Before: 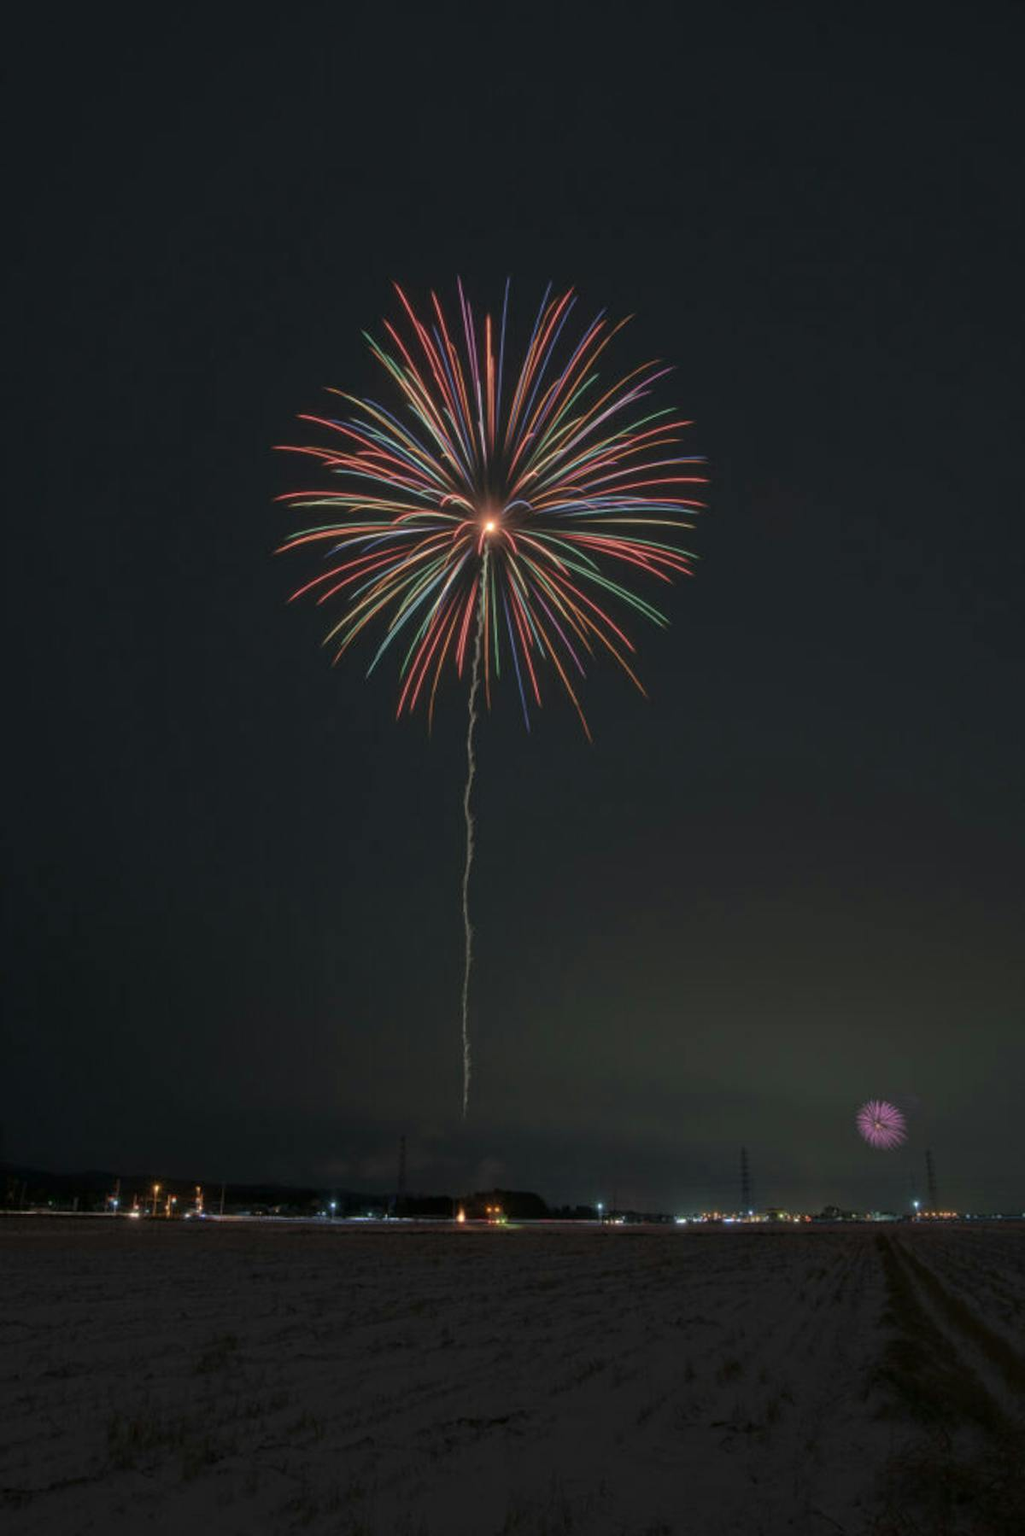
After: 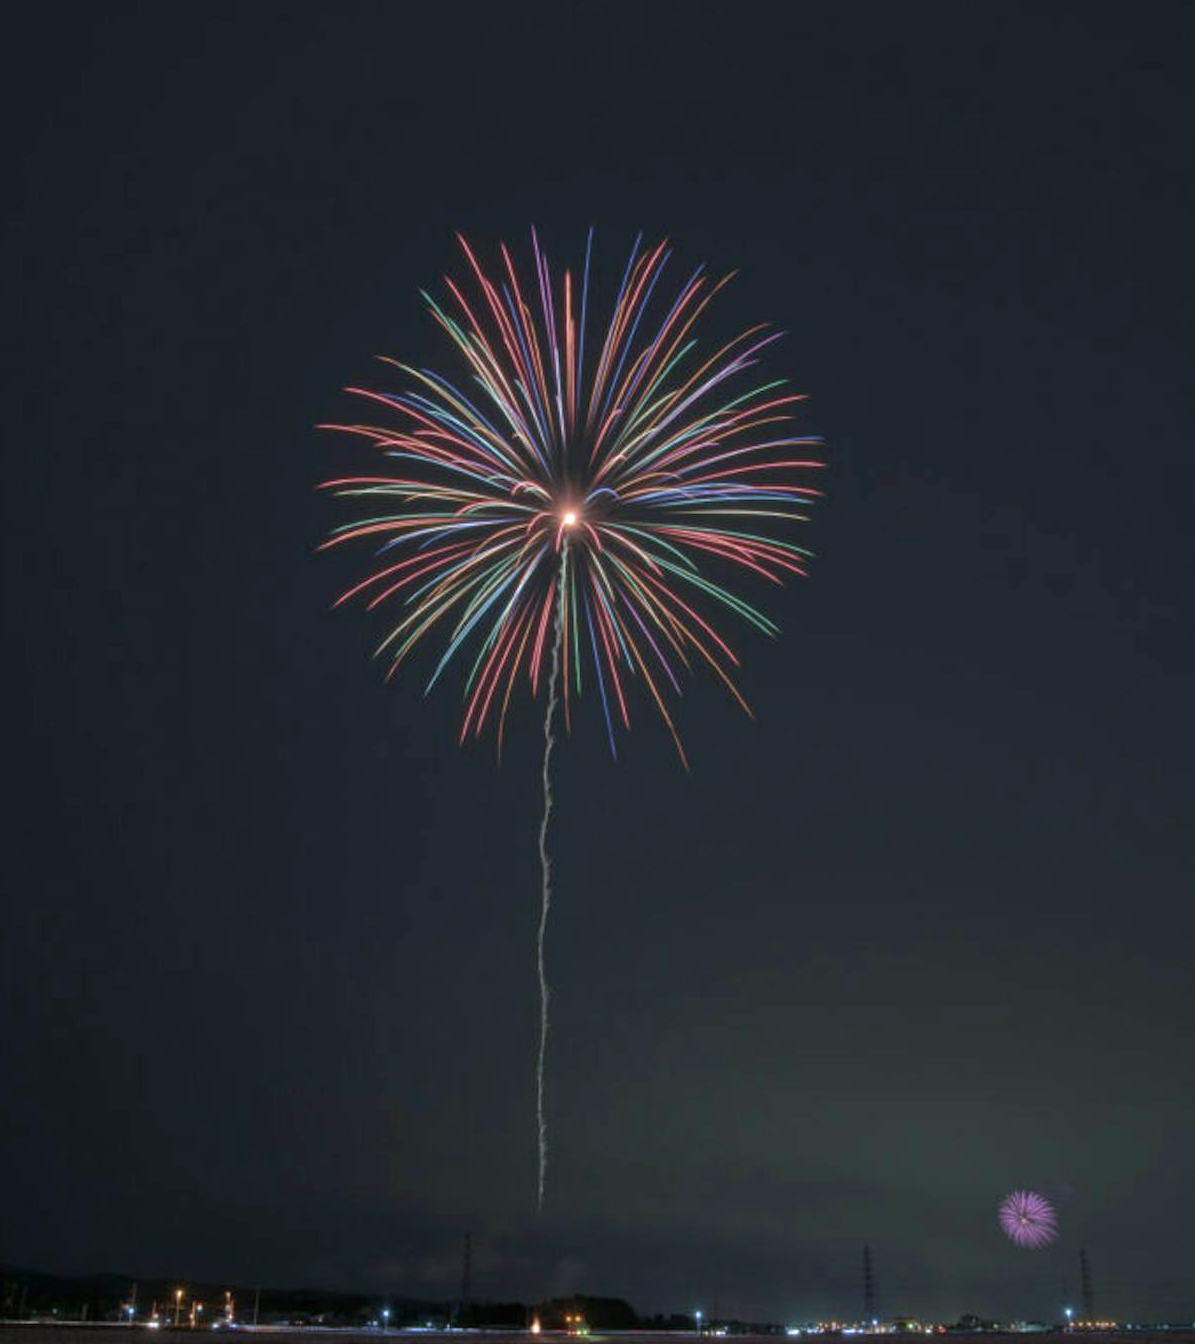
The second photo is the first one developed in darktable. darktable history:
exposure: exposure 0.375 EV, compensate highlight preservation false
white balance: red 0.926, green 1.003, blue 1.133
crop: left 0.387%, top 5.469%, bottom 19.809%
